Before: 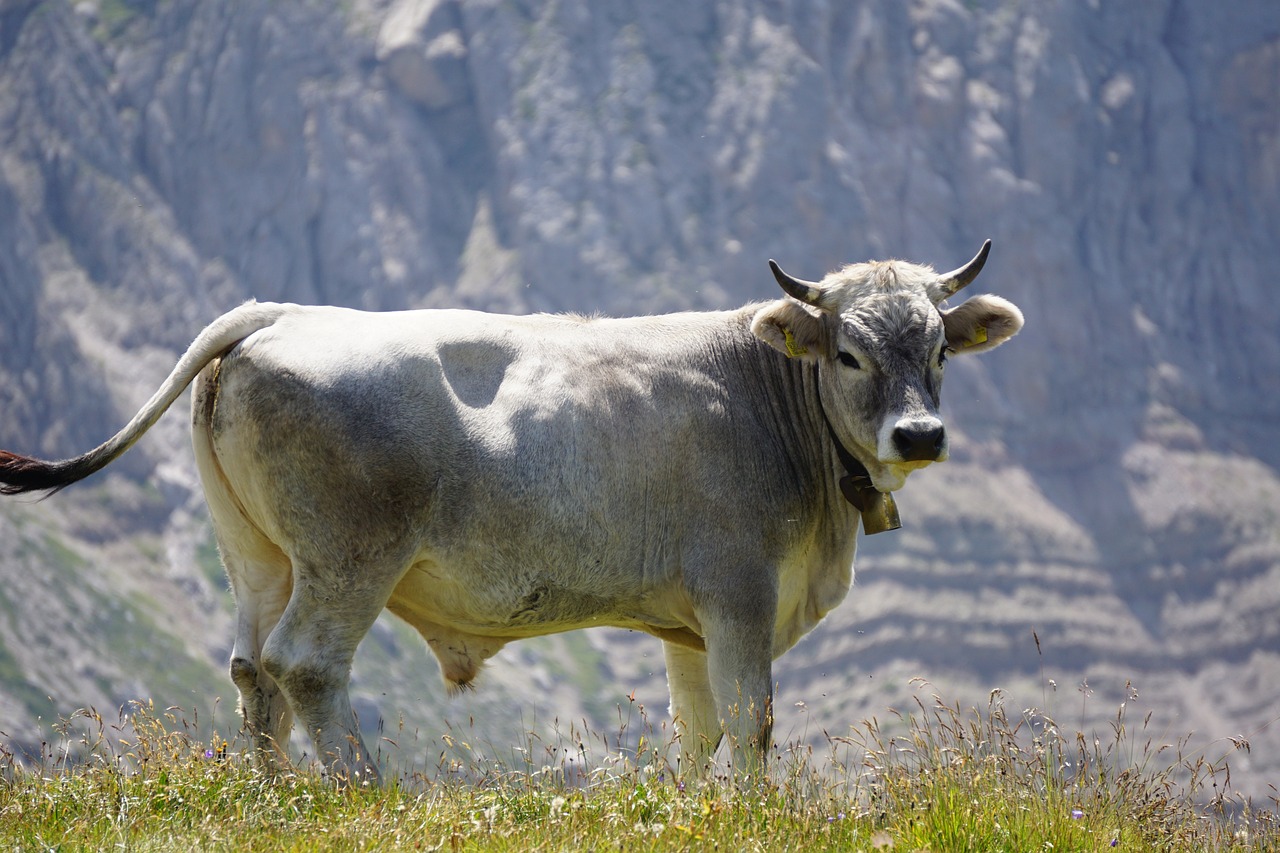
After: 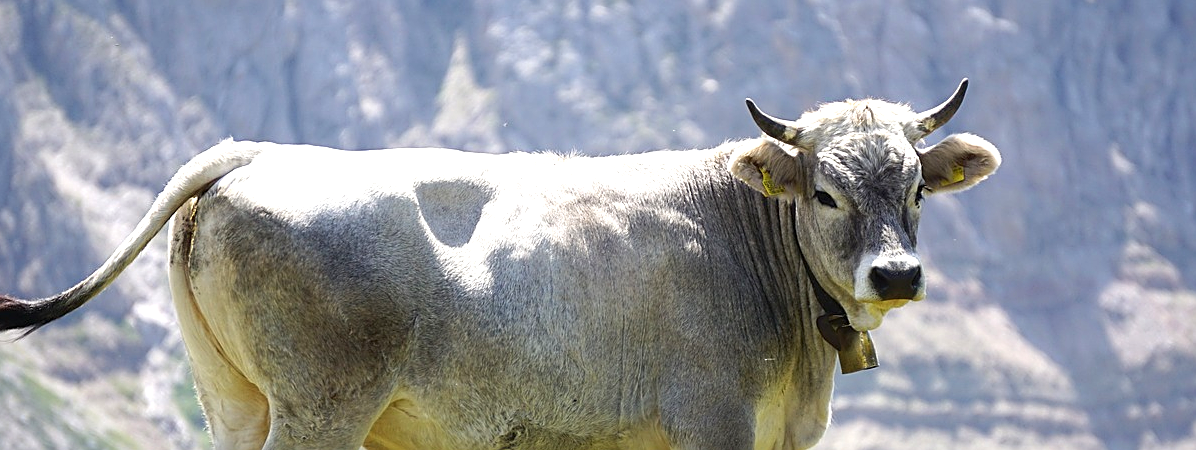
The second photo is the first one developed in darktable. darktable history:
sharpen: on, module defaults
crop: left 1.827%, top 18.972%, right 4.724%, bottom 28.224%
exposure: exposure 0.775 EV, compensate exposure bias true, compensate highlight preservation false
